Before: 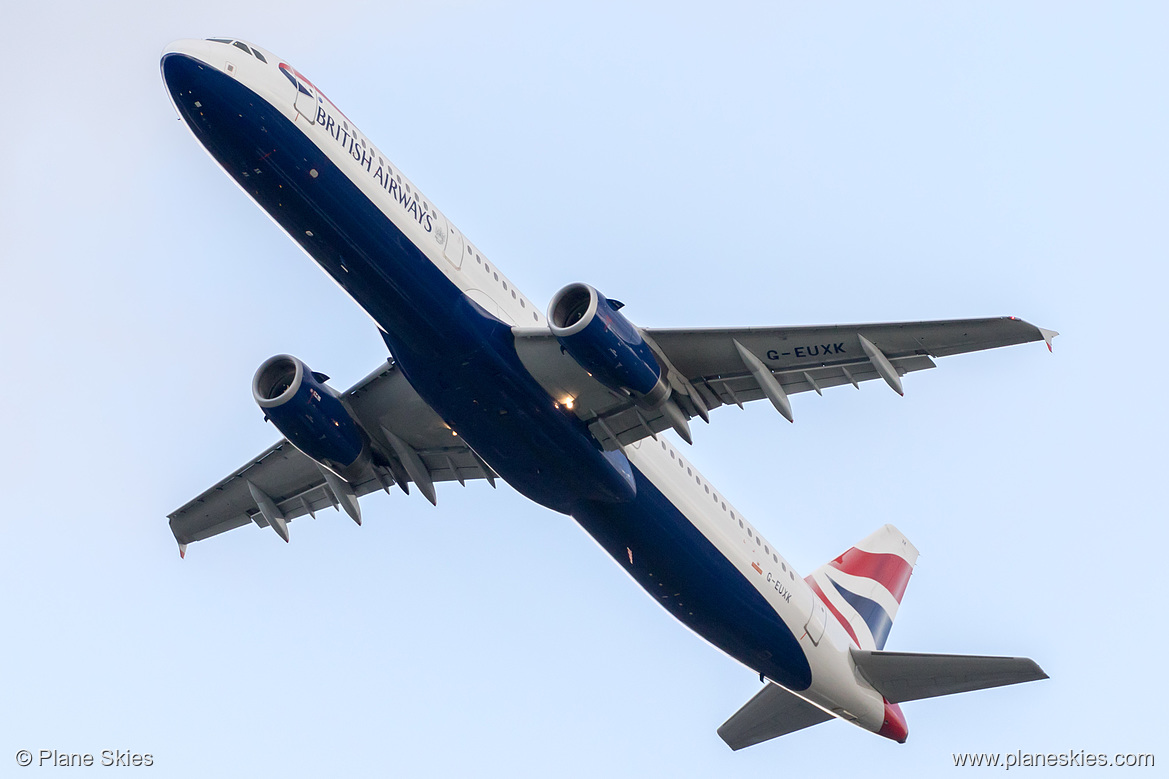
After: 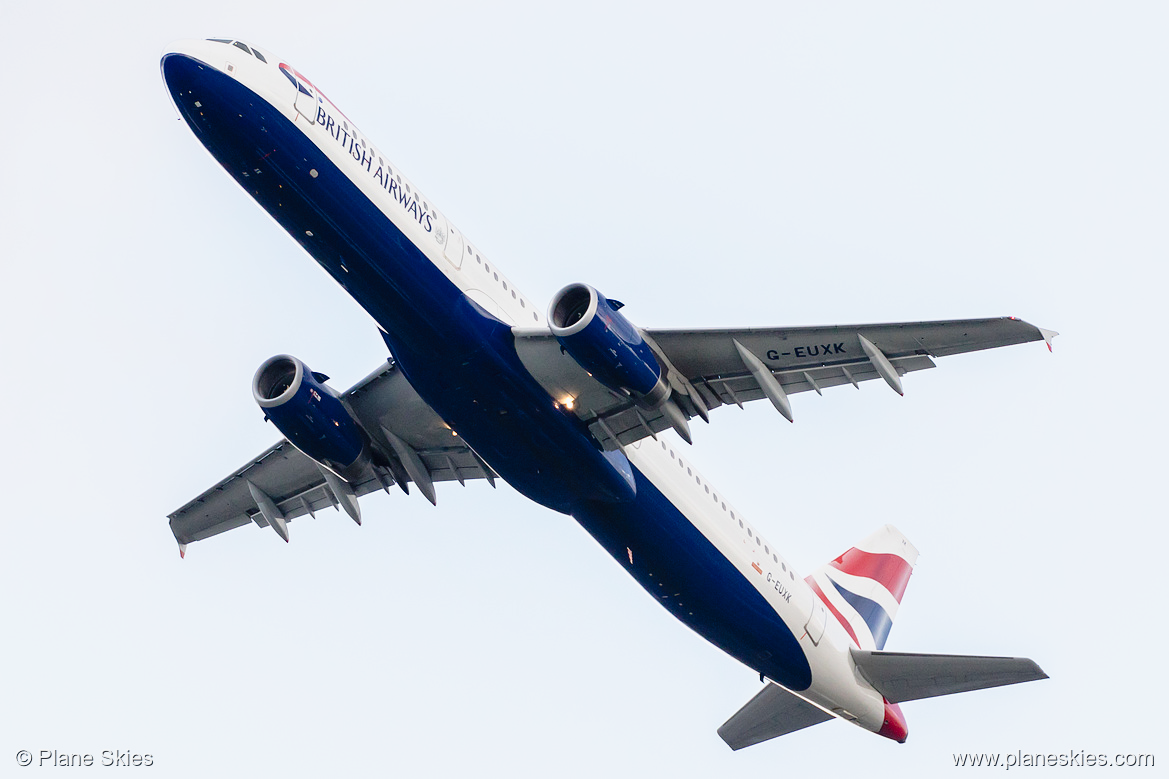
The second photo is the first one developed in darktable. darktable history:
tone curve: curves: ch0 [(0, 0.013) (0.129, 0.1) (0.327, 0.382) (0.489, 0.573) (0.66, 0.748) (0.858, 0.926) (1, 0.977)]; ch1 [(0, 0) (0.353, 0.344) (0.45, 0.46) (0.498, 0.498) (0.521, 0.512) (0.563, 0.559) (0.592, 0.578) (0.647, 0.657) (1, 1)]; ch2 [(0, 0) (0.333, 0.346) (0.375, 0.375) (0.424, 0.43) (0.476, 0.492) (0.502, 0.502) (0.524, 0.531) (0.579, 0.61) (0.612, 0.644) (0.66, 0.715) (1, 1)], preserve colors none
